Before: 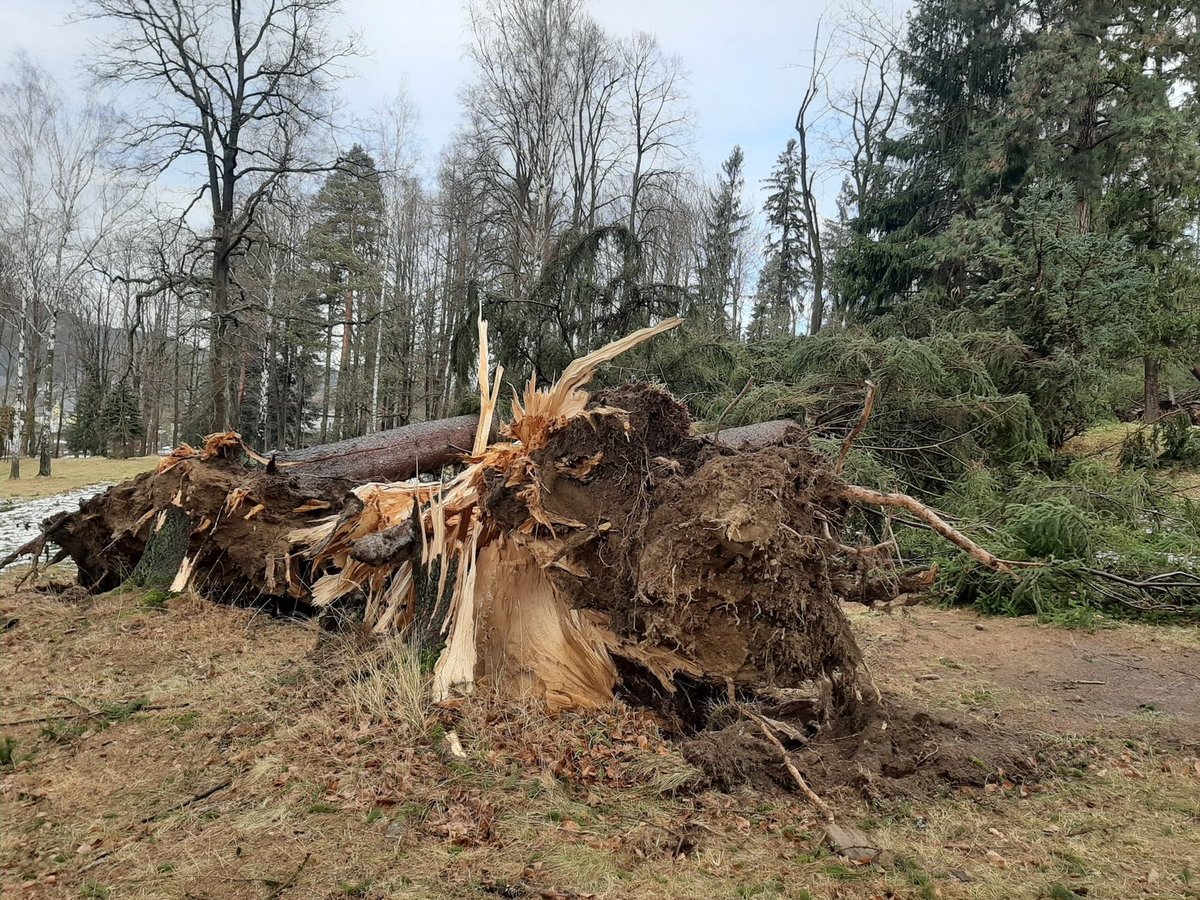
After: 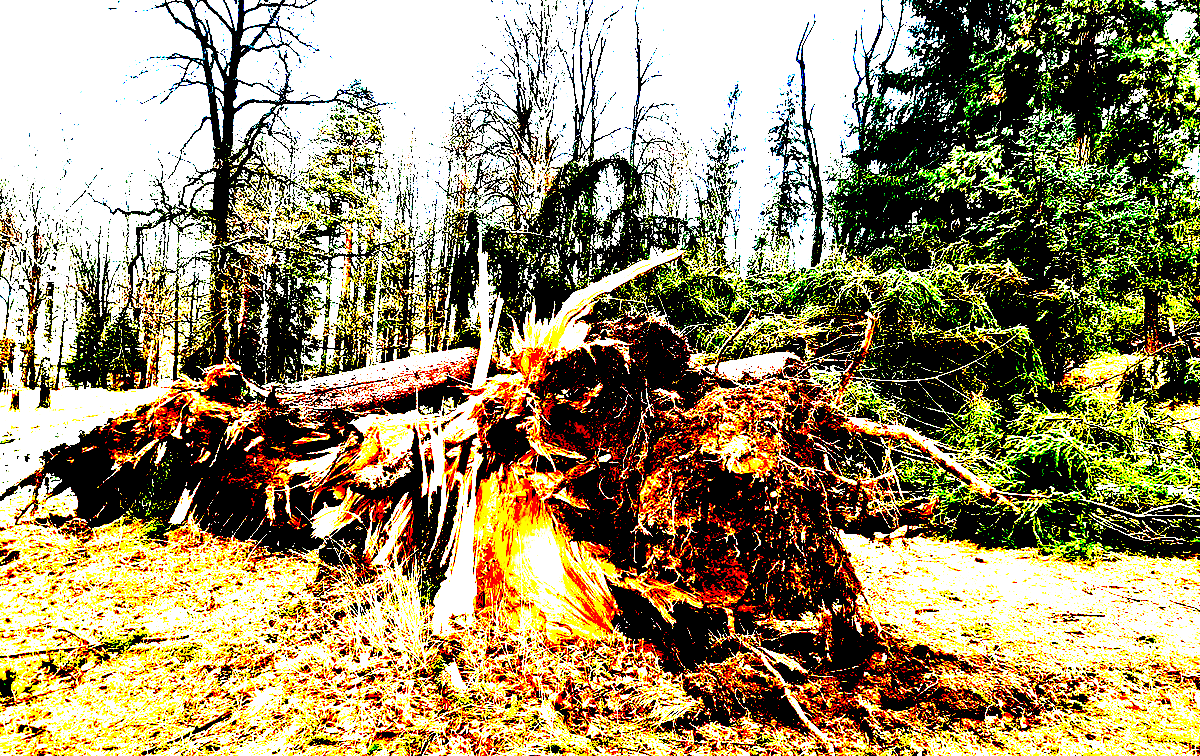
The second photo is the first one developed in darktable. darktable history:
crop: top 7.625%, bottom 8.027%
exposure: black level correction 0.1, exposure 3 EV, compensate highlight preservation false
